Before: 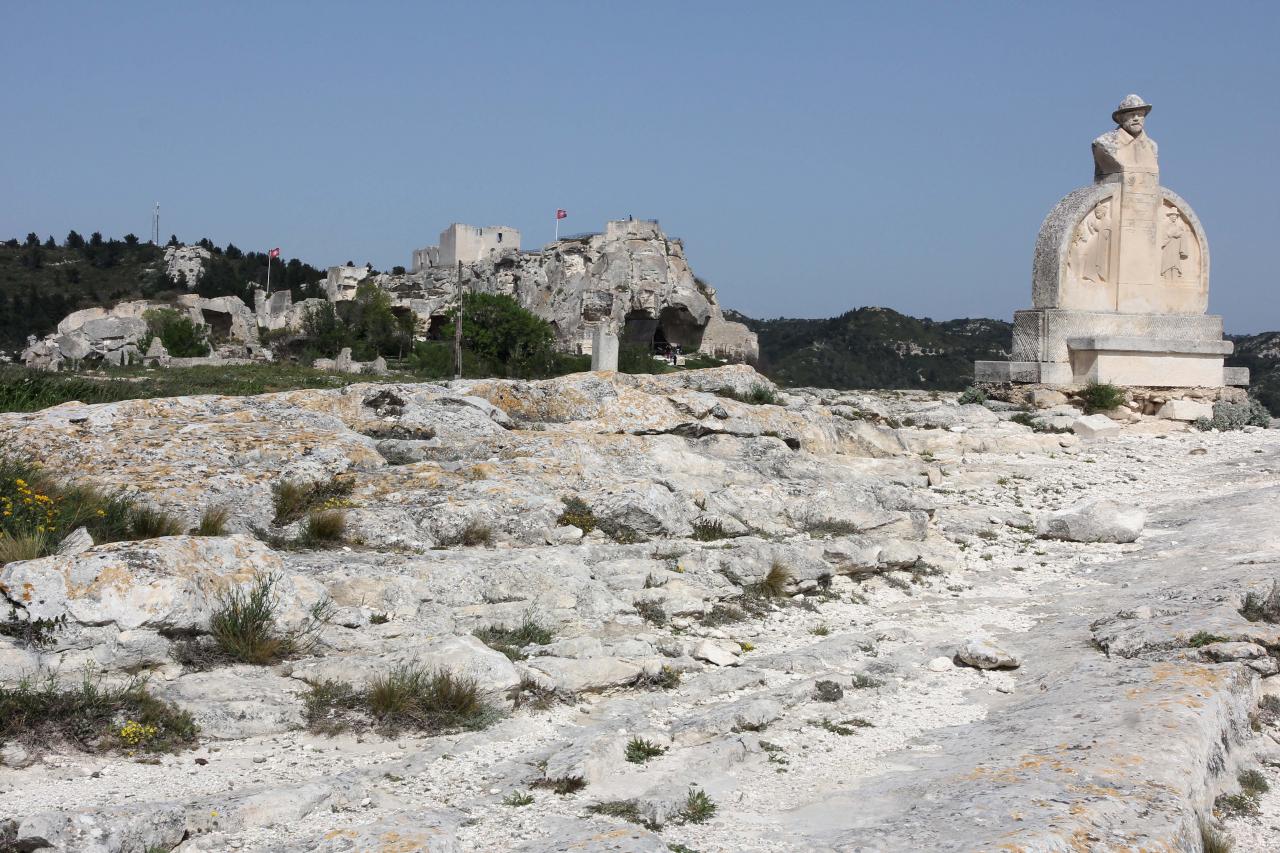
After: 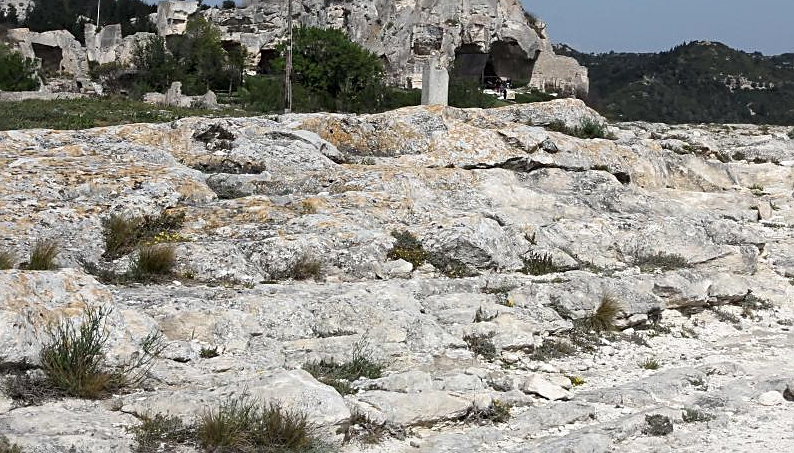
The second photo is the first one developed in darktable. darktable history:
crop: left 13.312%, top 31.28%, right 24.627%, bottom 15.582%
sharpen: on, module defaults
local contrast: mode bilateral grid, contrast 20, coarseness 50, detail 120%, midtone range 0.2
